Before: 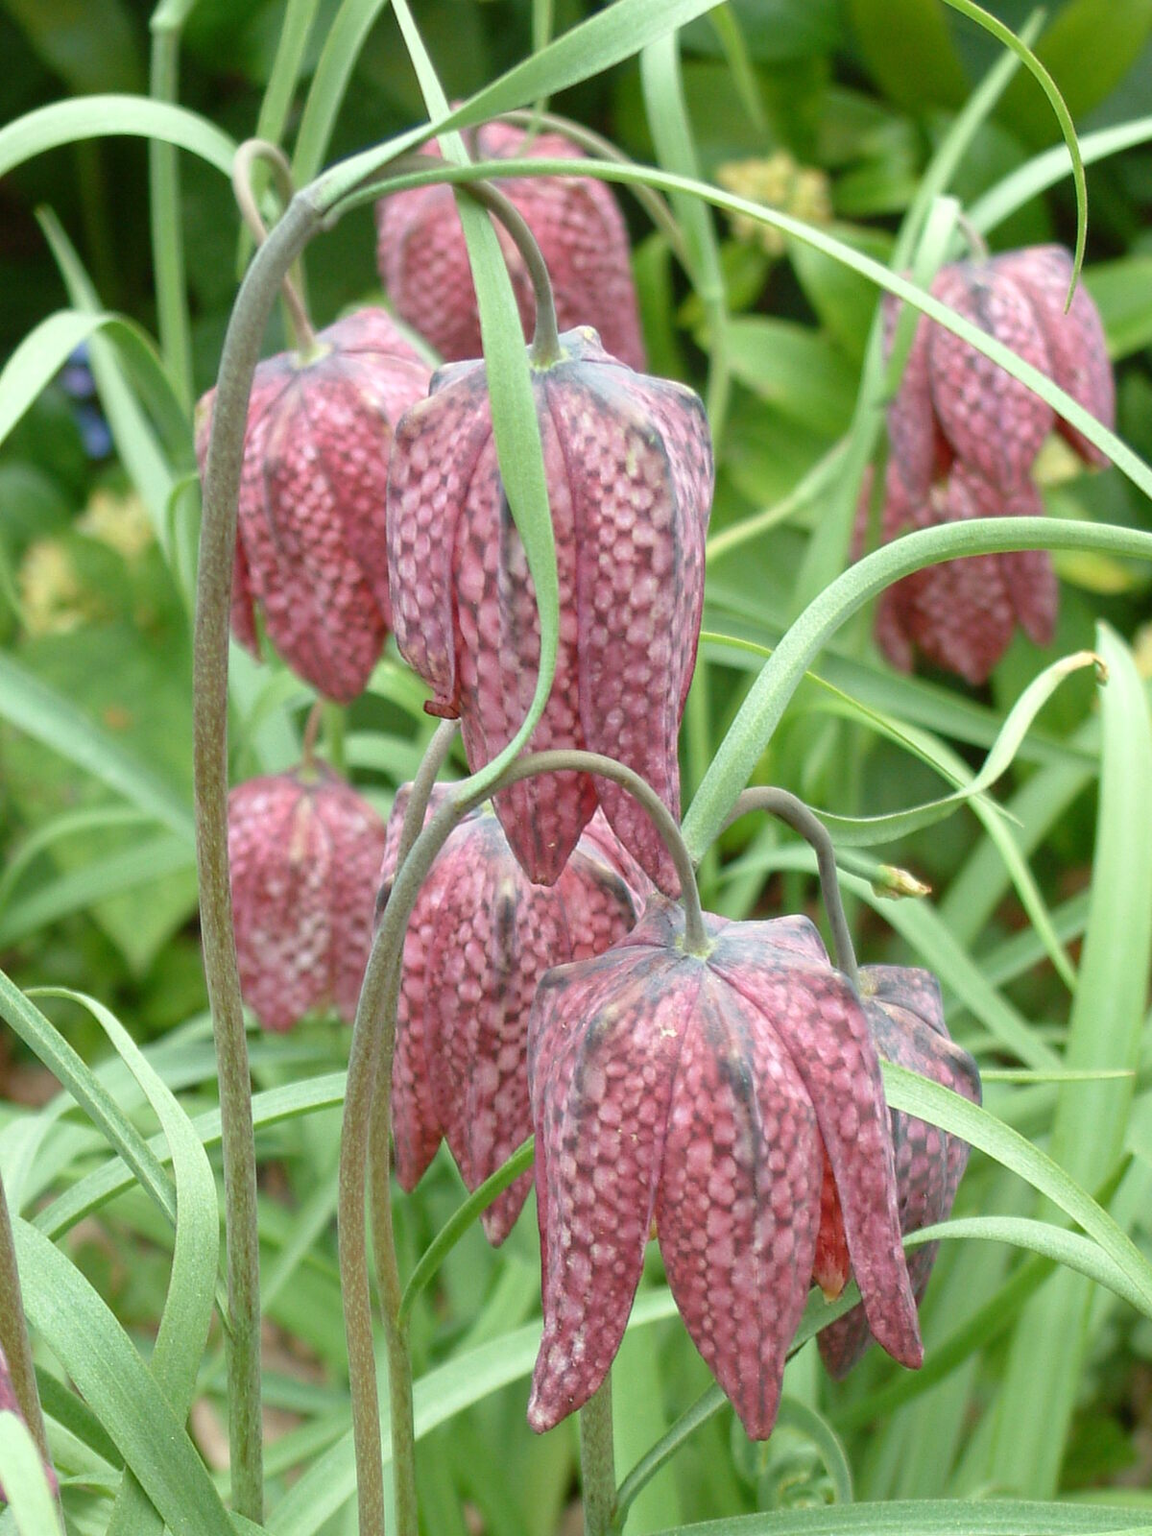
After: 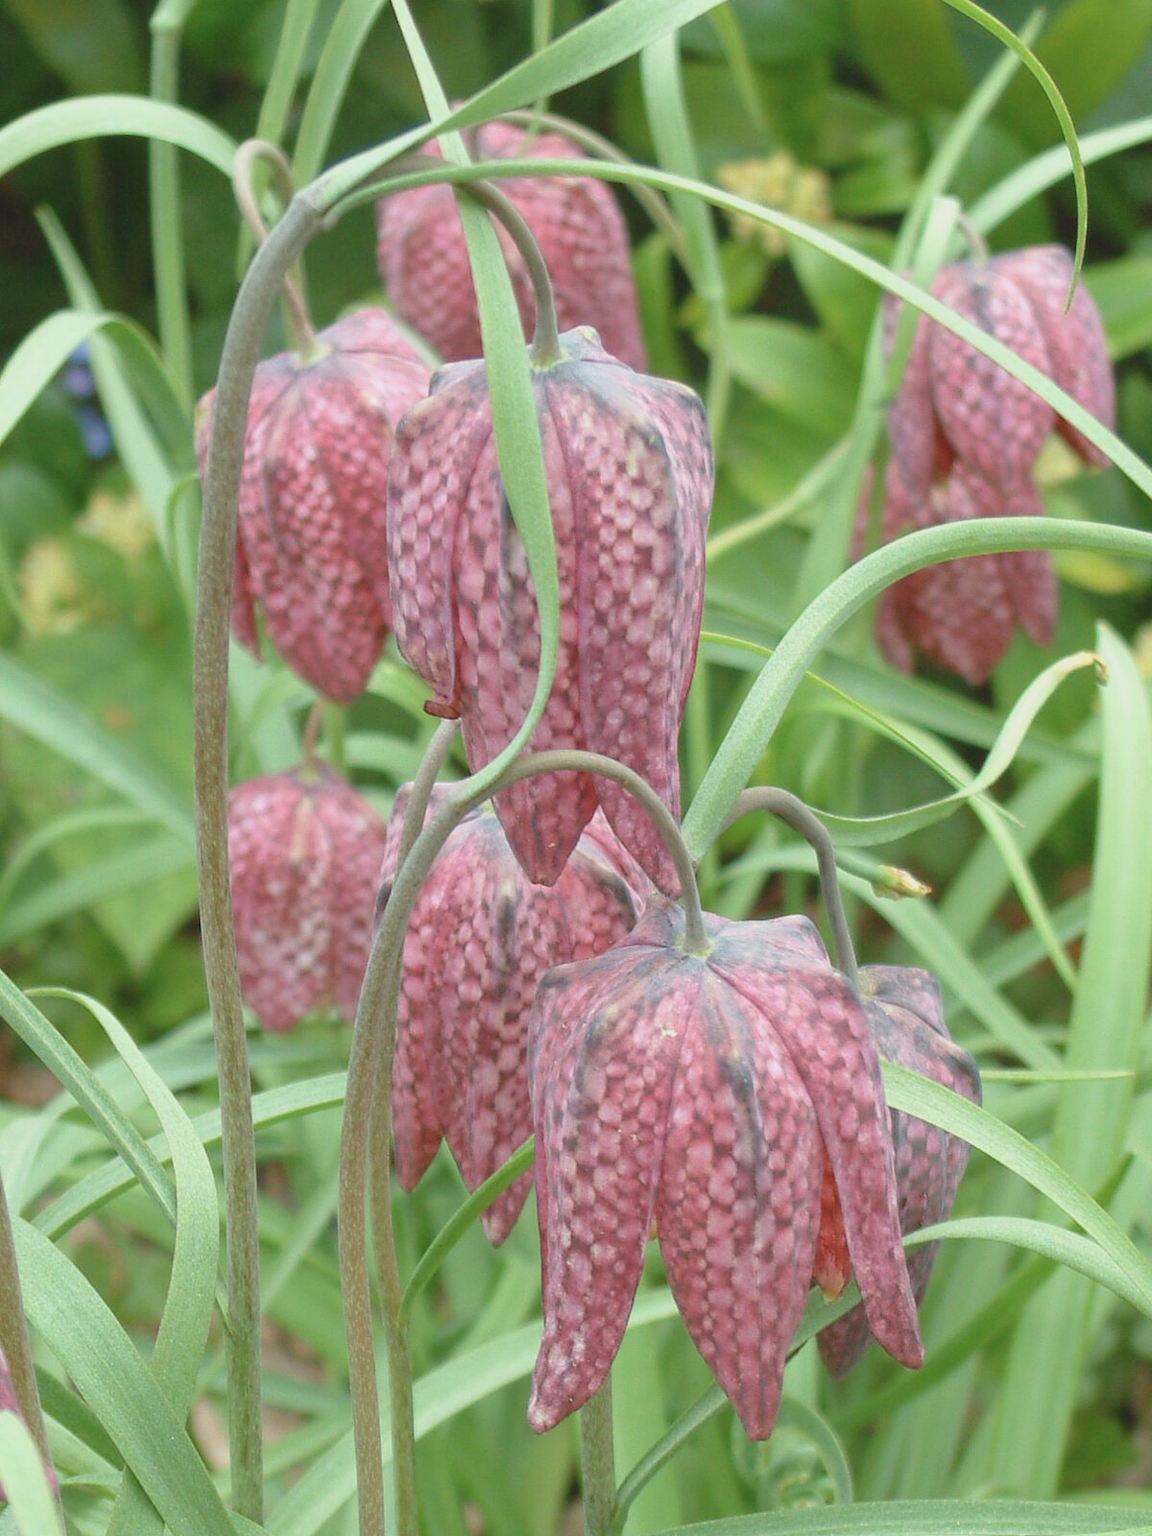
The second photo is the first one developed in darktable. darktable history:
contrast brightness saturation: contrast -0.151, brightness 0.045, saturation -0.122
